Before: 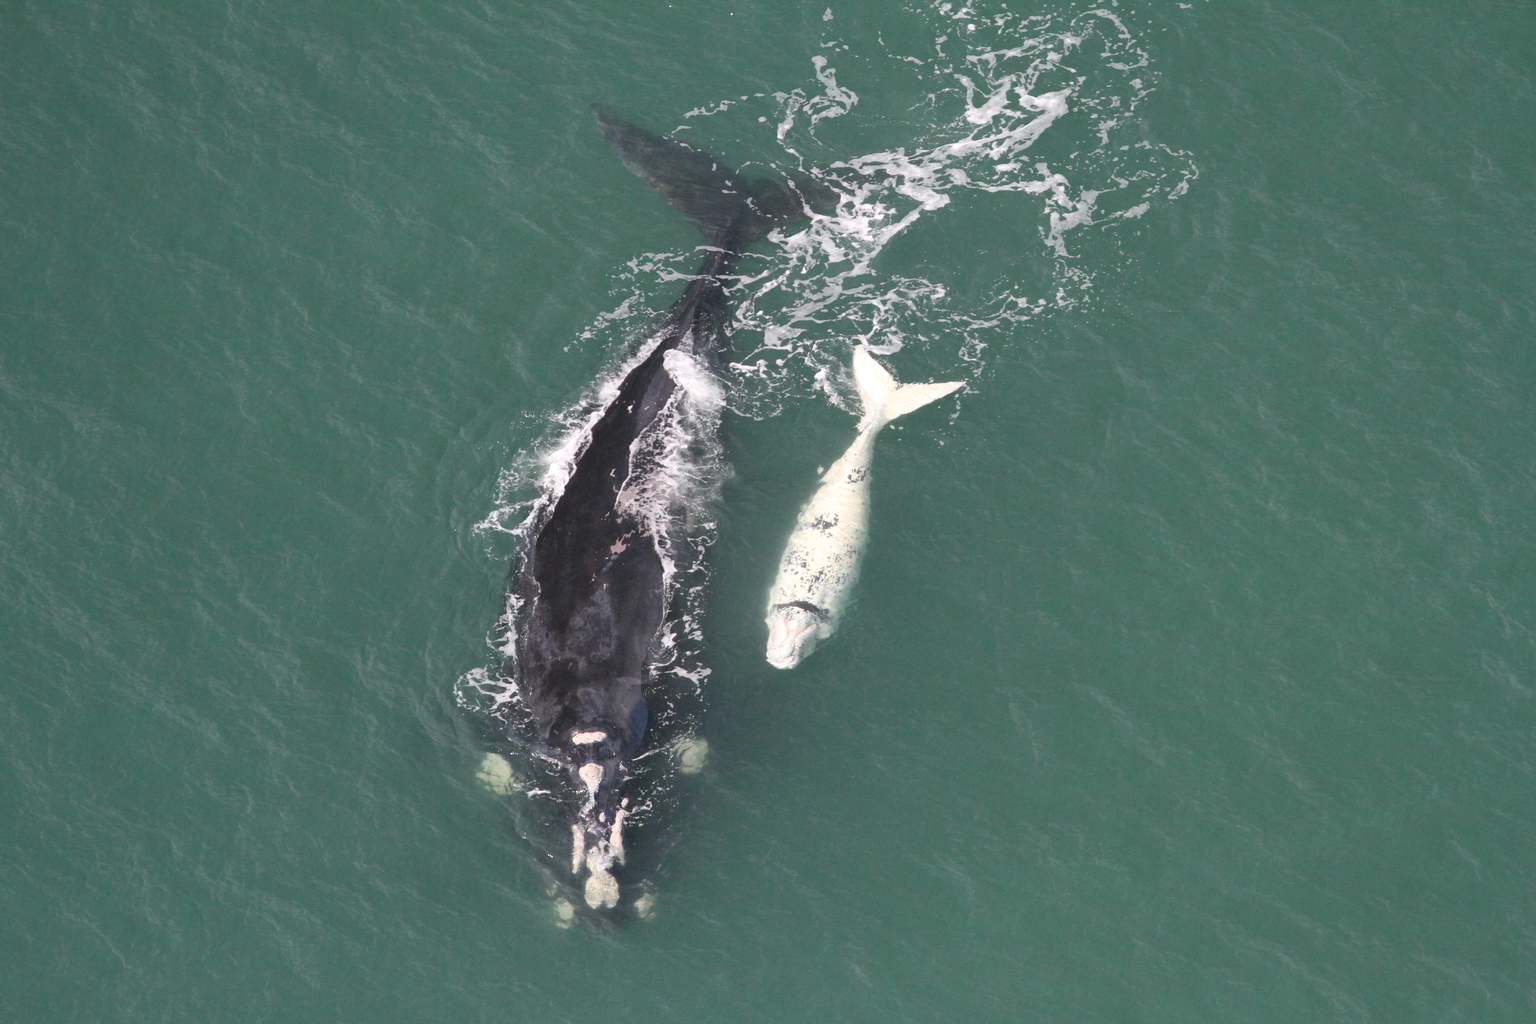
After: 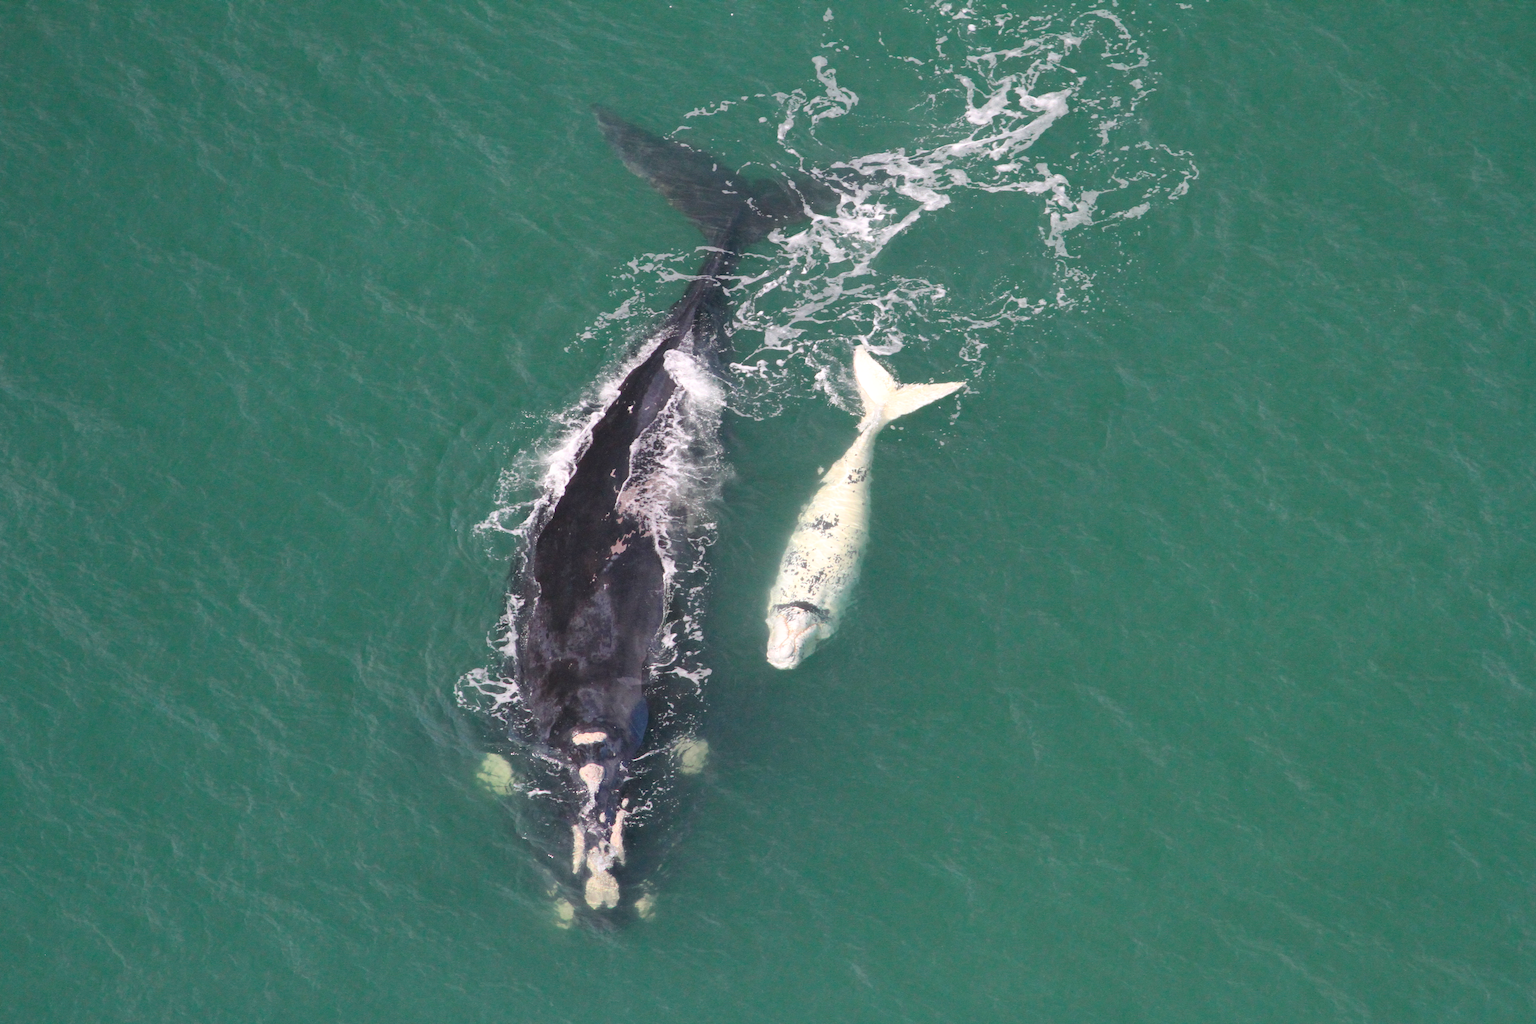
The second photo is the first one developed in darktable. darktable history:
color balance rgb: linear chroma grading › global chroma 15%, perceptual saturation grading › global saturation 30%
tone equalizer: -8 EV -1.84 EV, -7 EV -1.16 EV, -6 EV -1.62 EV, smoothing diameter 25%, edges refinement/feathering 10, preserve details guided filter
